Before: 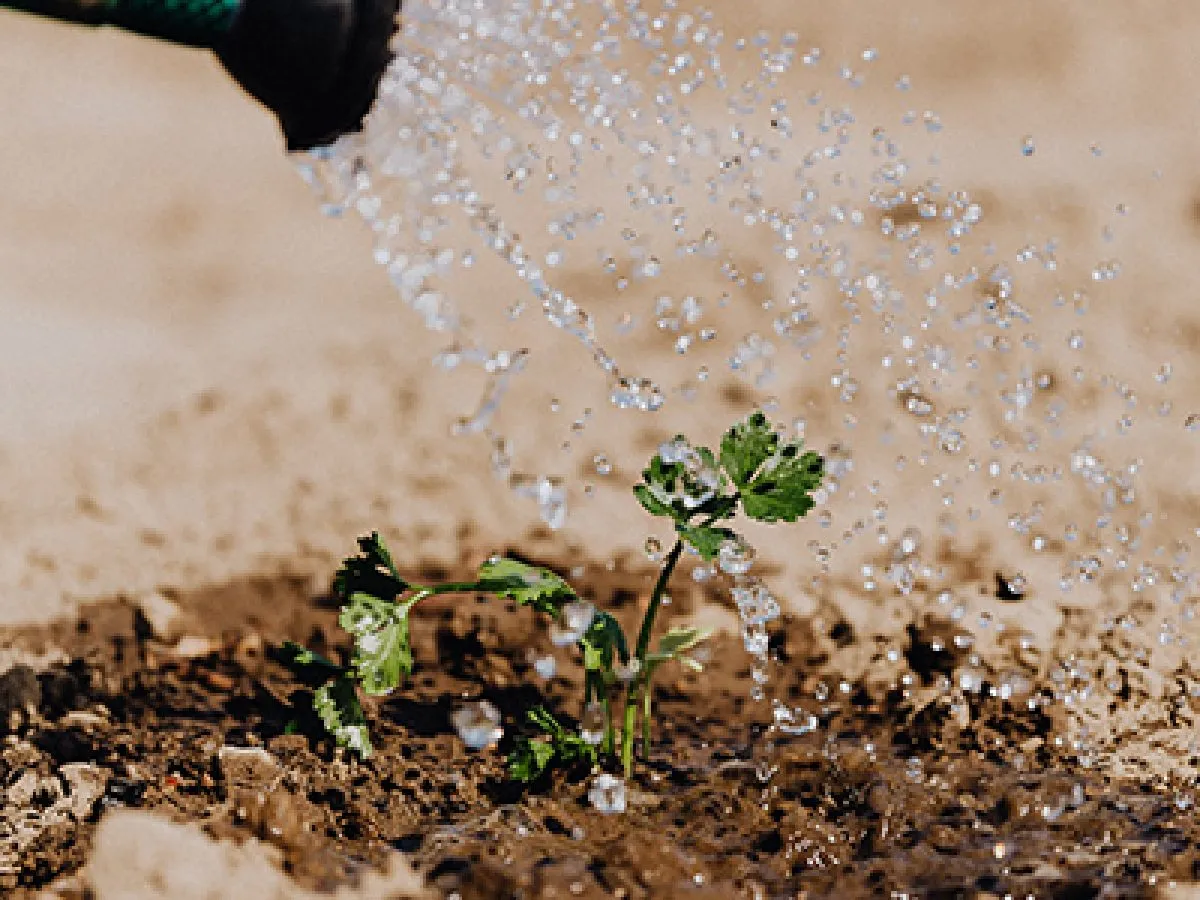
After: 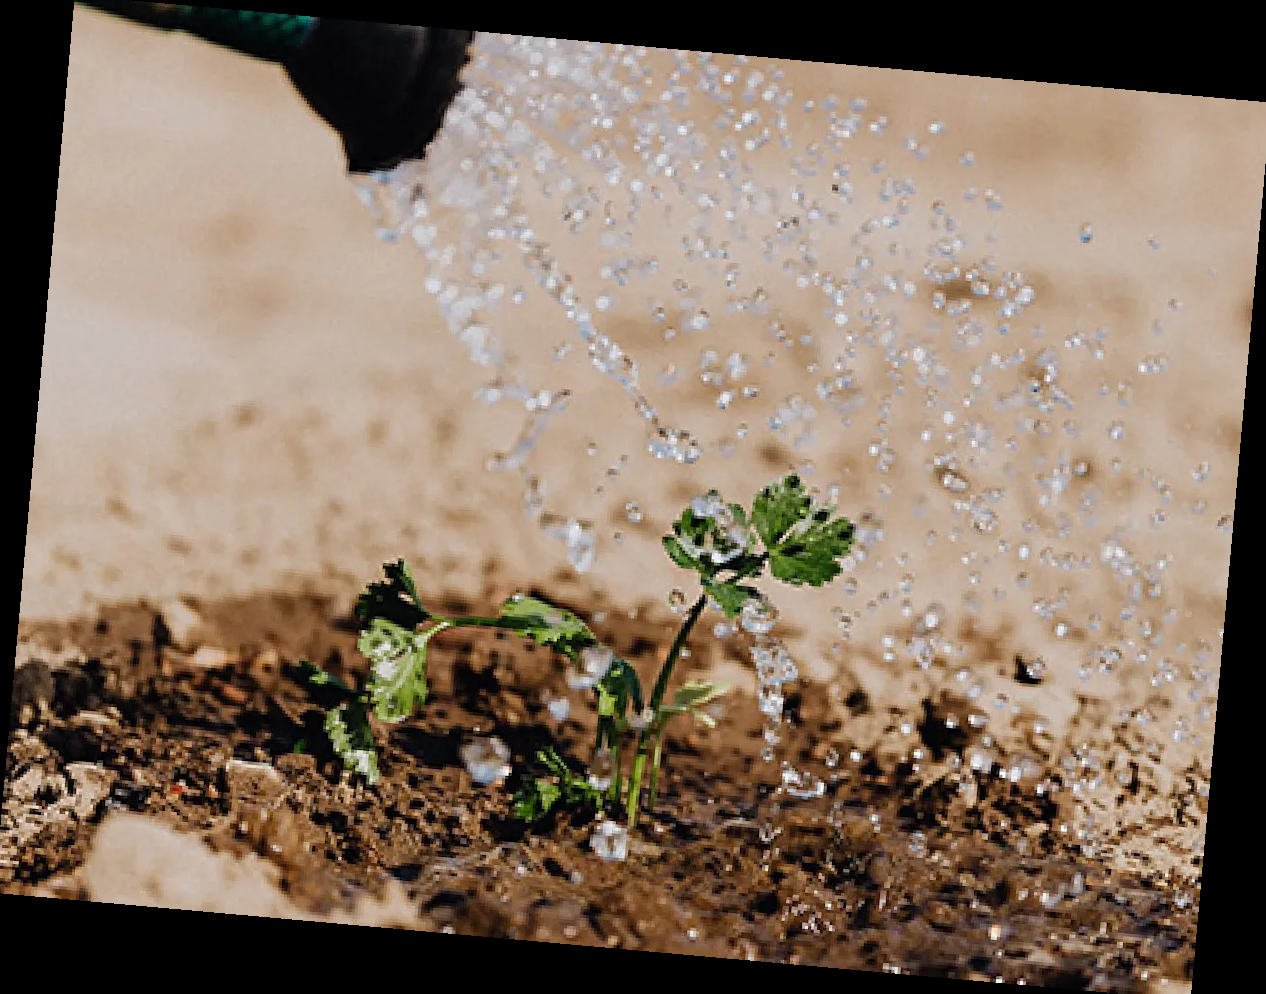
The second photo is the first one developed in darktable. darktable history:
rotate and perspective: rotation 5.12°, automatic cropping off
crop: left 0.434%, top 0.485%, right 0.244%, bottom 0.386%
